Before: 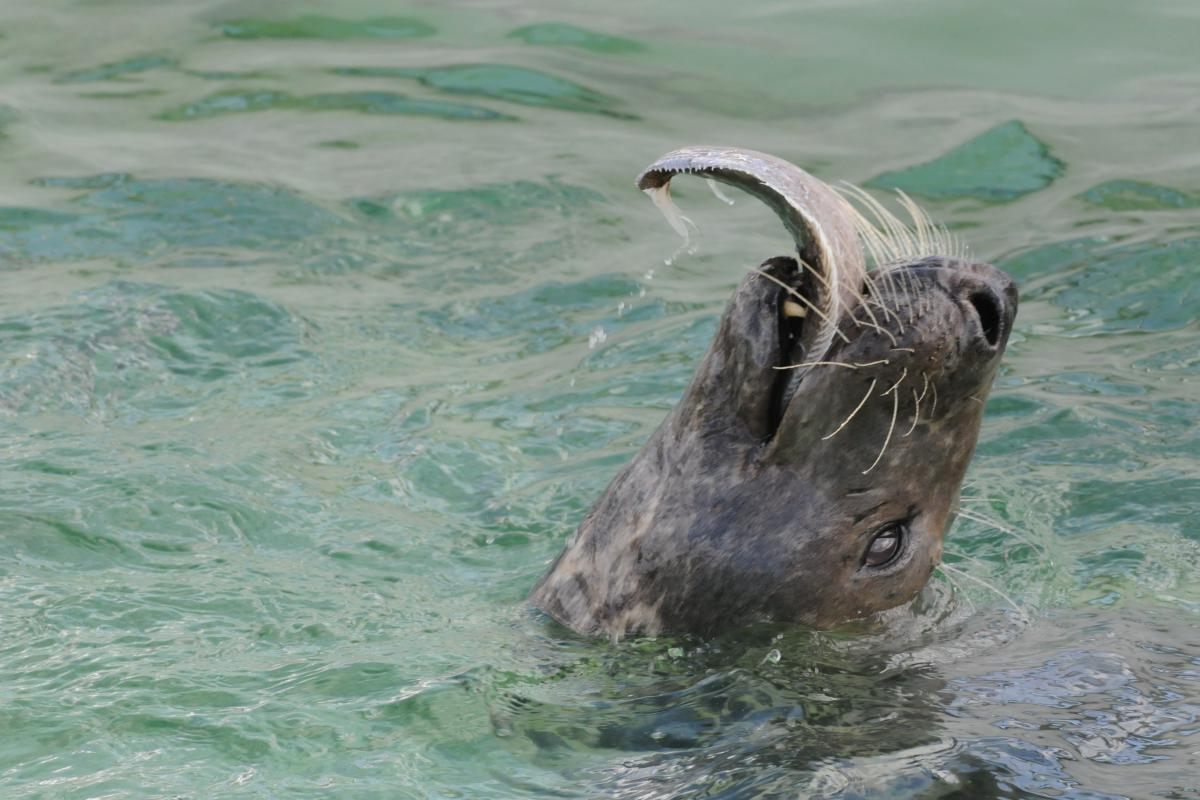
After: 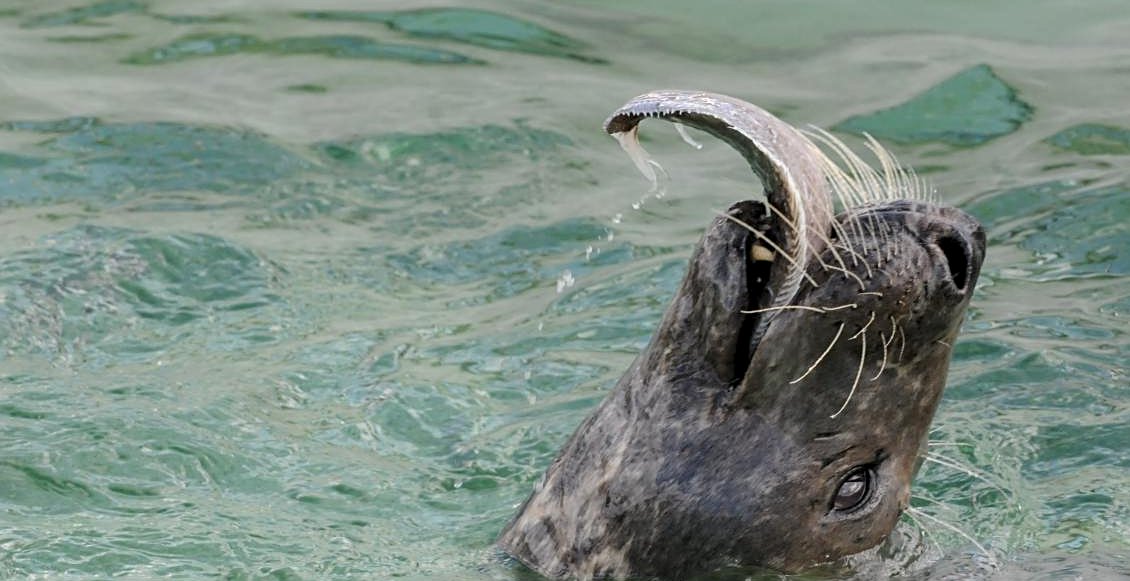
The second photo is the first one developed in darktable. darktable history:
sharpen: on, module defaults
crop: left 2.745%, top 7.118%, right 3.052%, bottom 20.247%
local contrast: detail 130%
